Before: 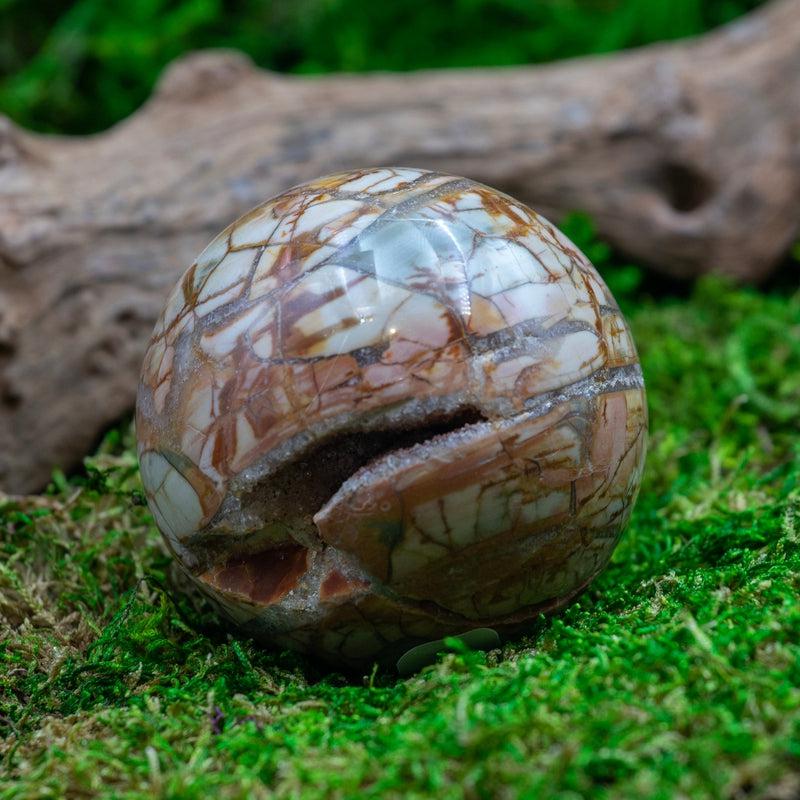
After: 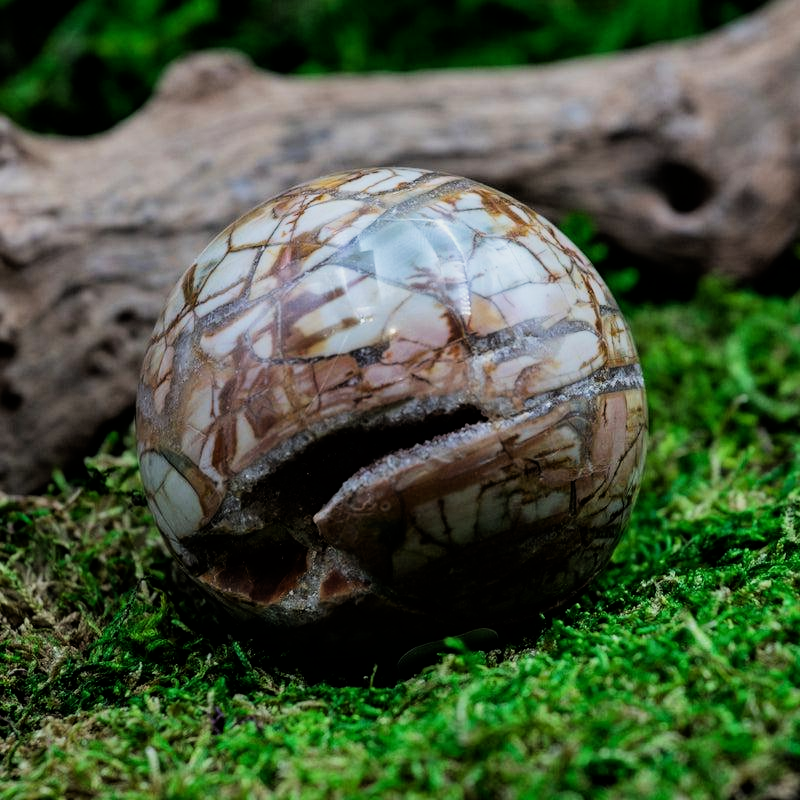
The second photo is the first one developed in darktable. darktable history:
filmic rgb: black relative exposure -5 EV, white relative exposure 3.5 EV, hardness 3.19, contrast 1.4, highlights saturation mix -30%
